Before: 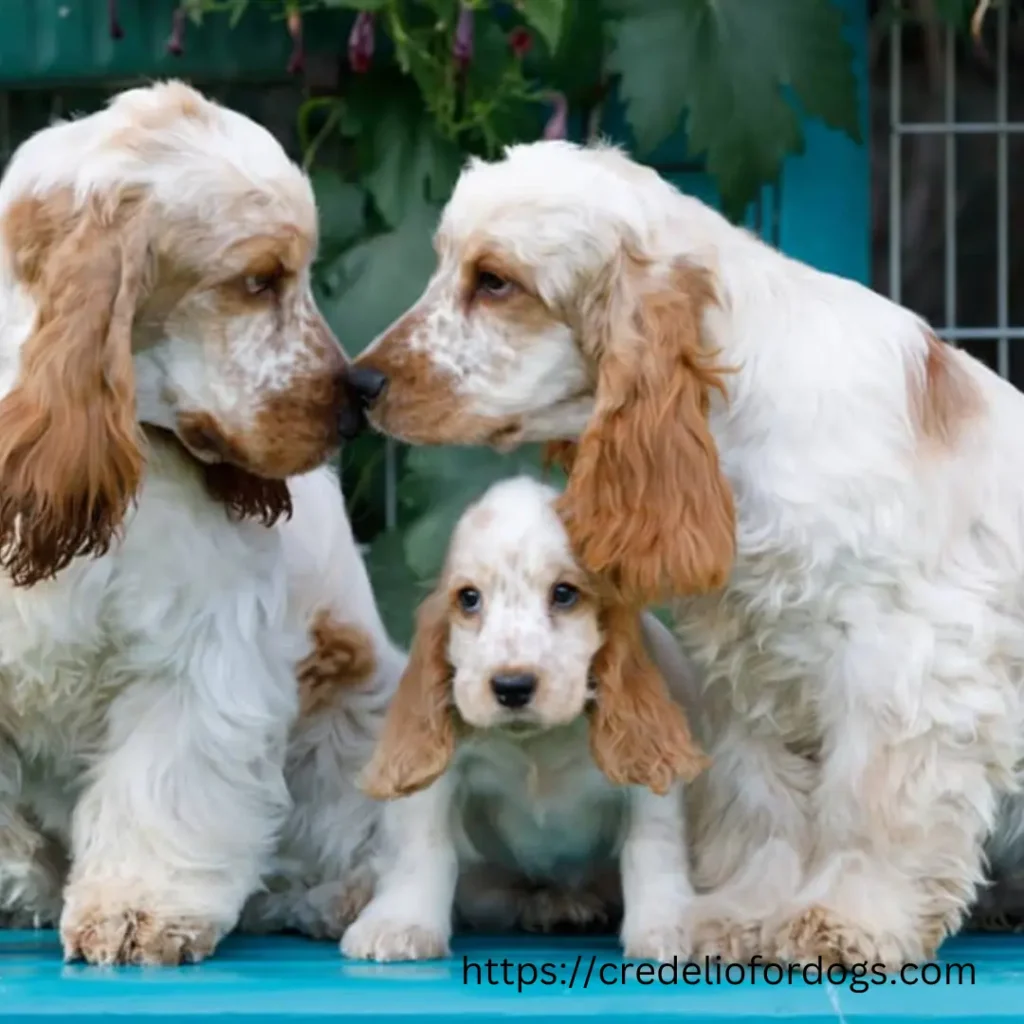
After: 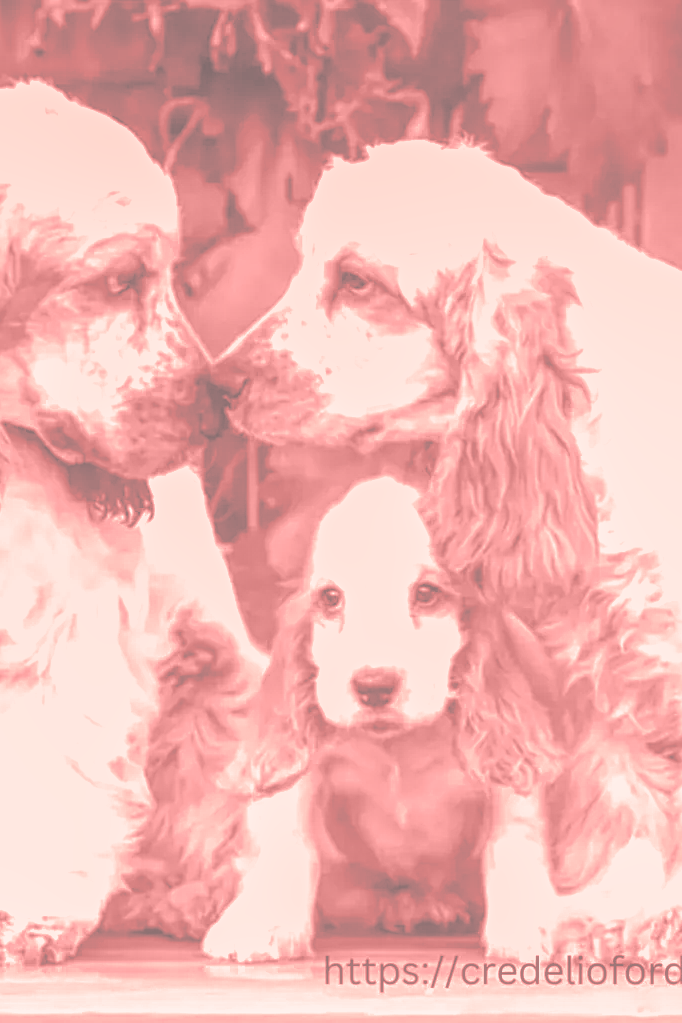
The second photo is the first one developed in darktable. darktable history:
shadows and highlights: radius 125.46, shadows 30.51, highlights -30.51, low approximation 0.01, soften with gaussian
sharpen: on, module defaults
local contrast: highlights 66%, shadows 33%, detail 166%, midtone range 0.2
colorize: saturation 51%, source mix 50.67%, lightness 50.67%
contrast brightness saturation: saturation -0.1
crop and rotate: left 13.537%, right 19.796%
split-toning: shadows › hue 186.43°, highlights › hue 49.29°, compress 30.29%
exposure: exposure 1.2 EV, compensate highlight preservation false
